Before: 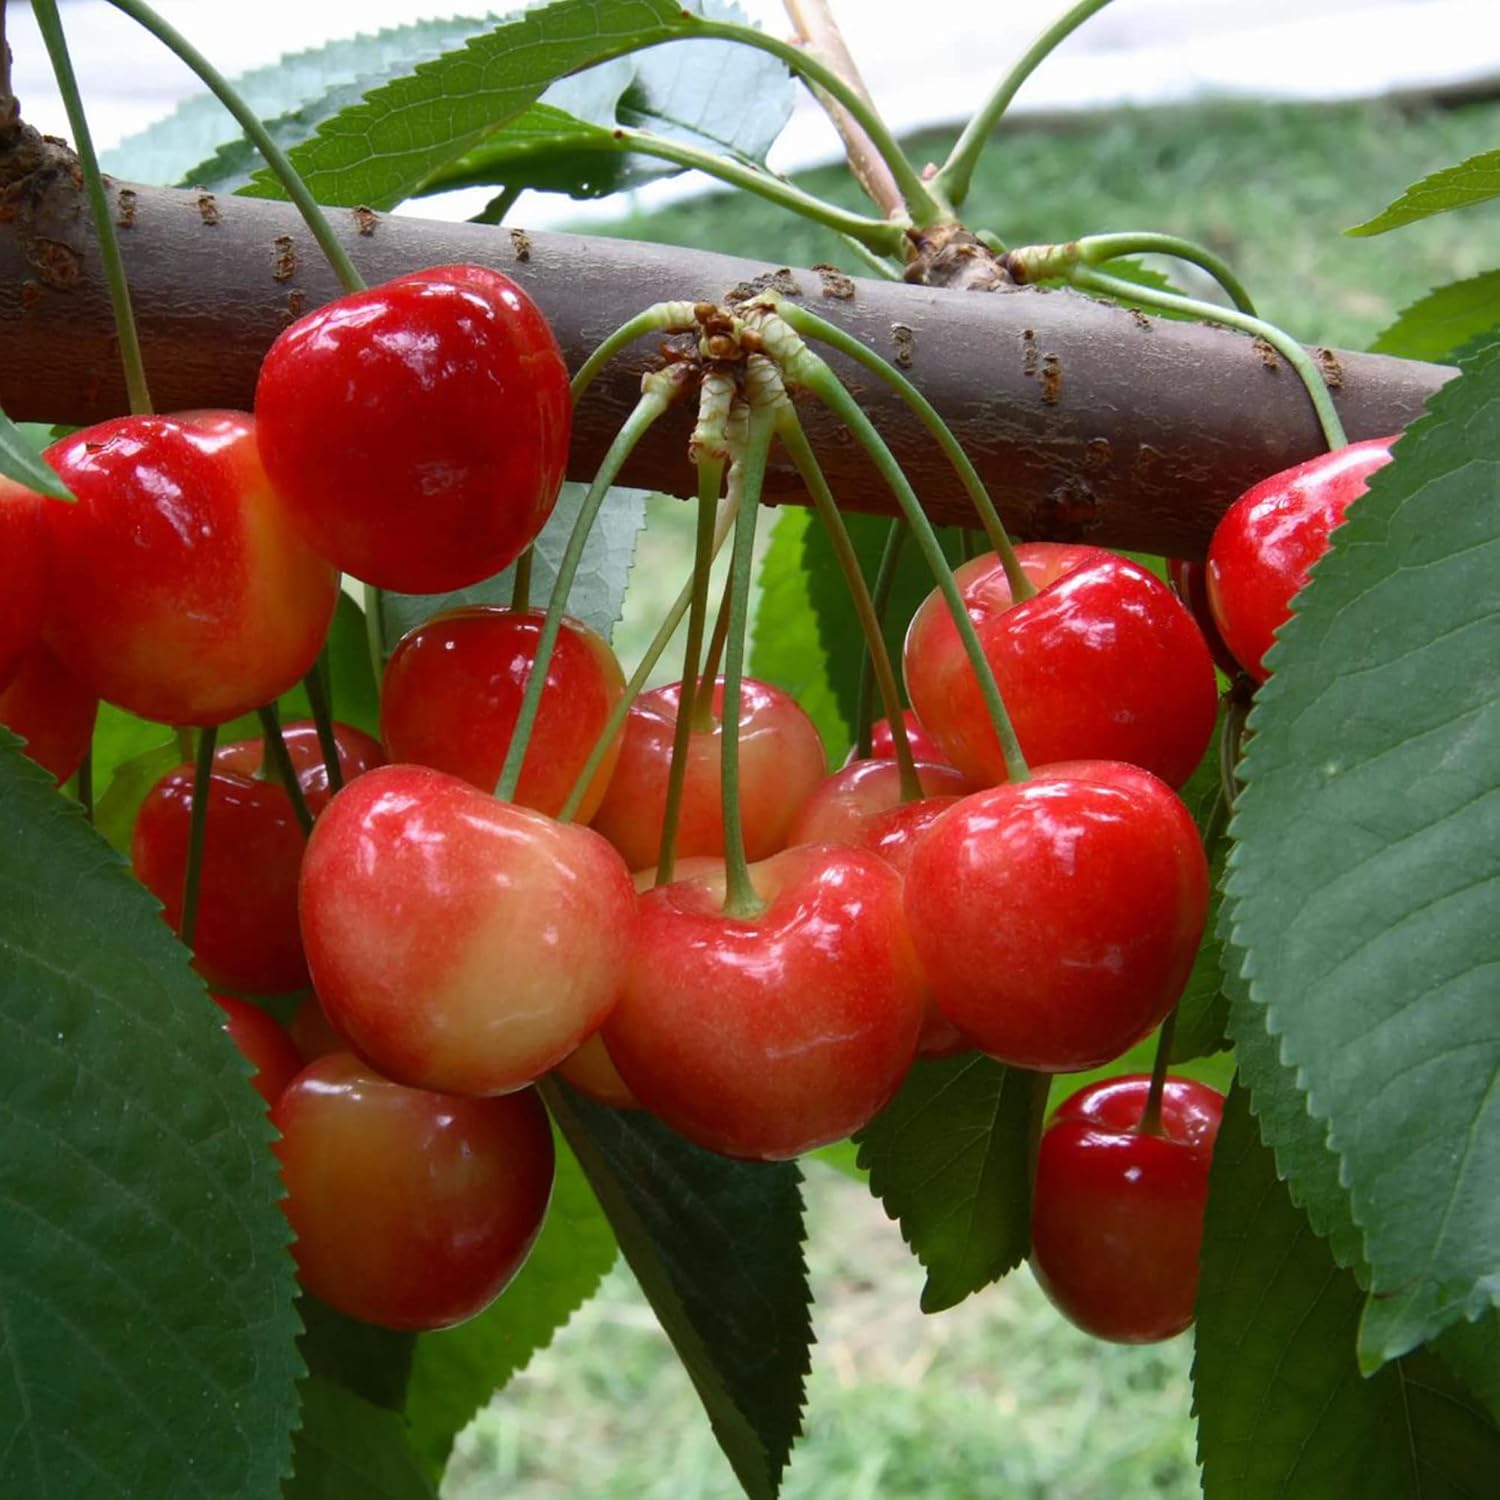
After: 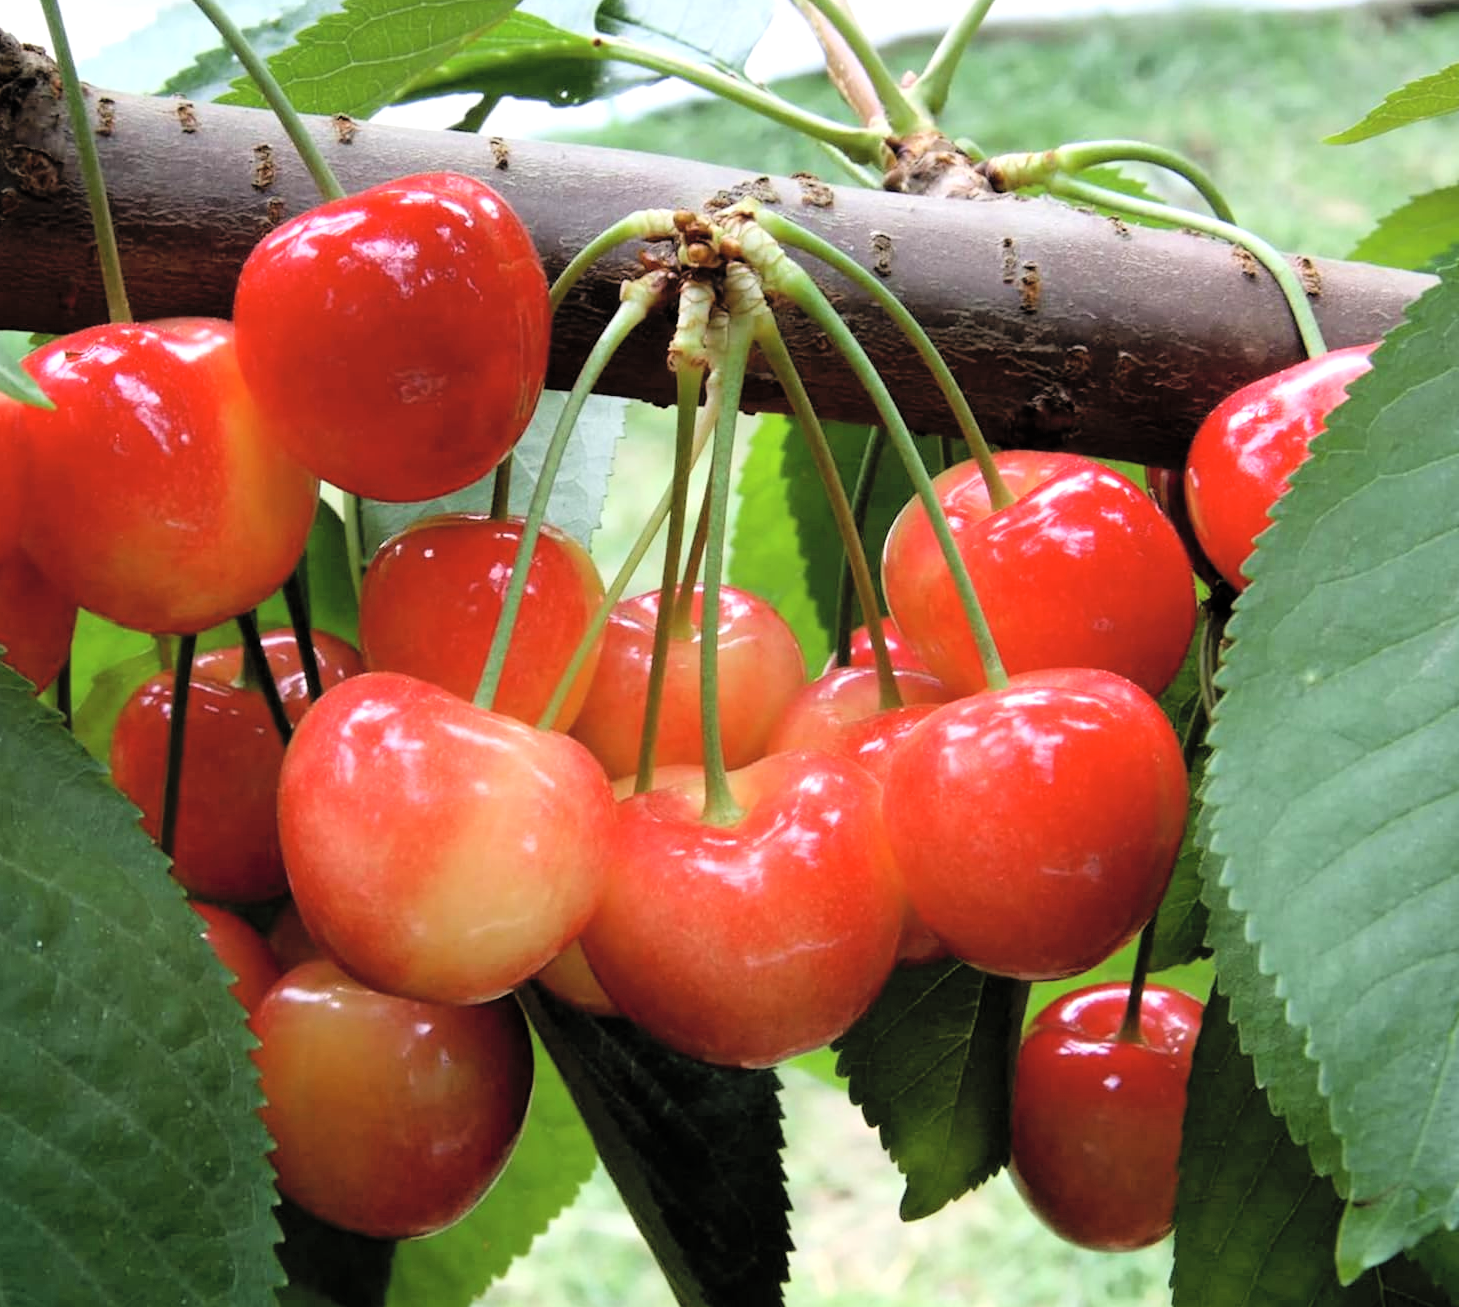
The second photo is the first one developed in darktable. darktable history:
crop: left 1.424%, top 6.164%, right 1.303%, bottom 6.69%
levels: levels [0, 0.43, 0.859]
contrast brightness saturation: brightness 0.154
filmic rgb: black relative exposure -7.55 EV, white relative exposure 4.65 EV, threshold 3.05 EV, target black luminance 0%, hardness 3.5, latitude 50.43%, contrast 1.037, highlights saturation mix 9.29%, shadows ↔ highlights balance -0.15%, enable highlight reconstruction true
